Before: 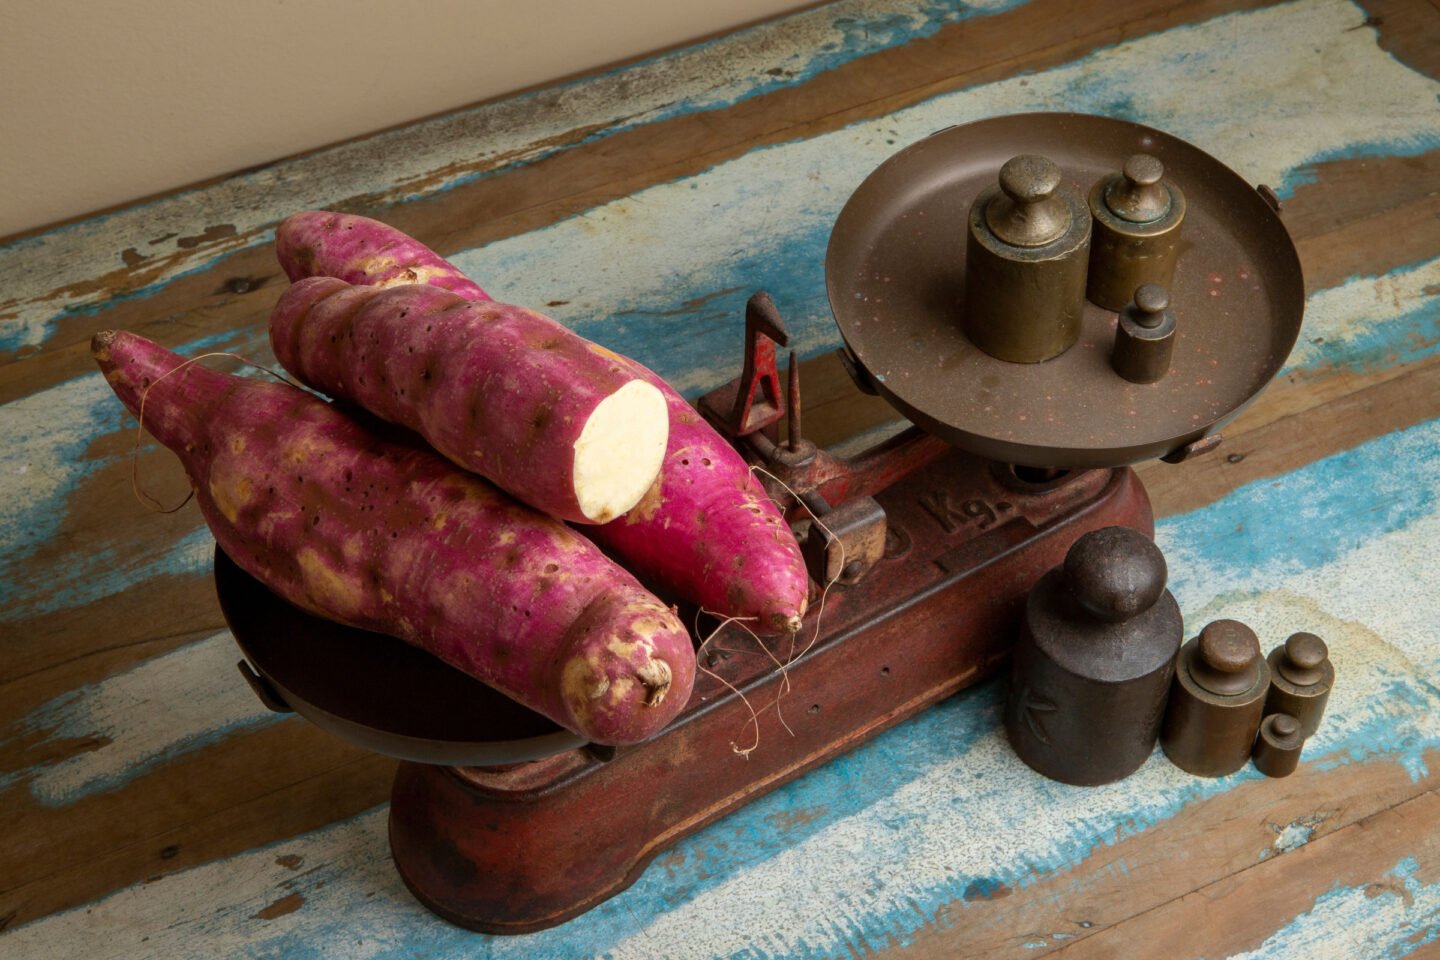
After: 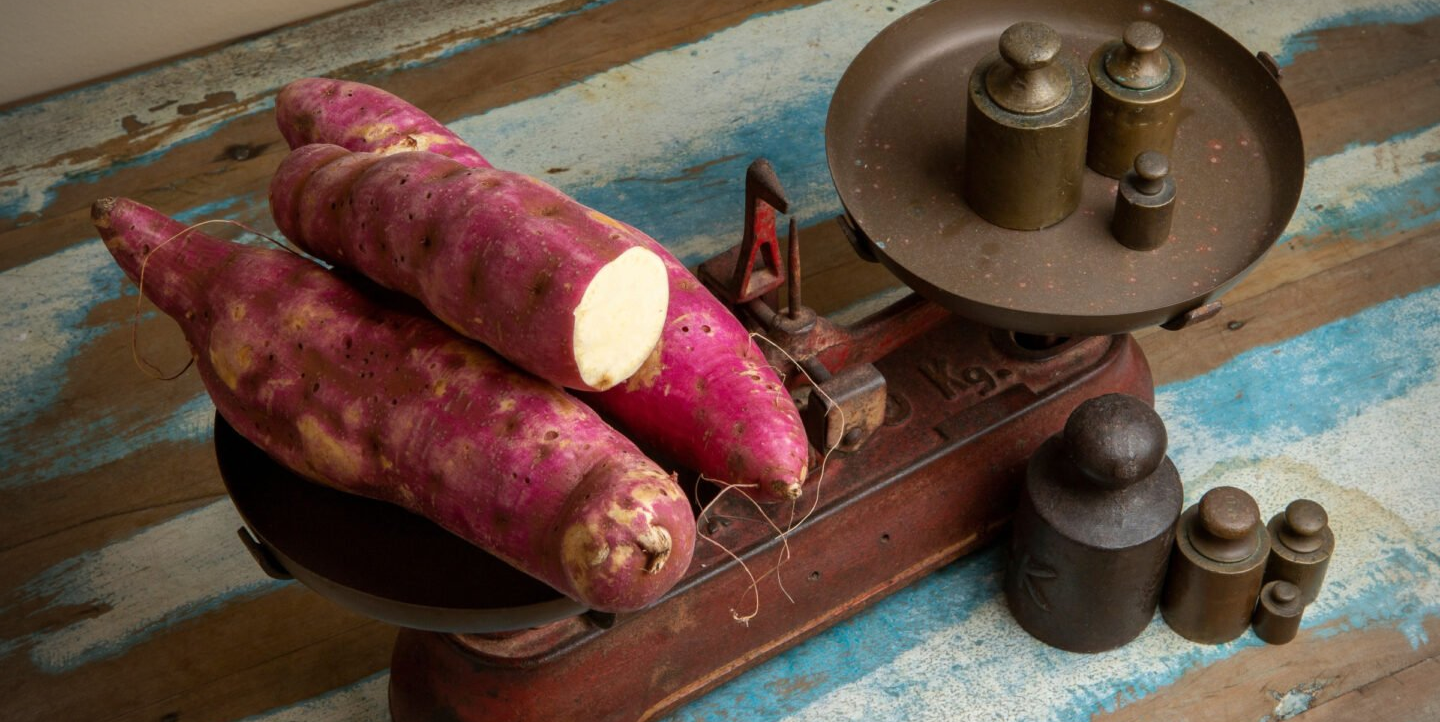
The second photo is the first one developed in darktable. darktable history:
crop: top 13.907%, bottom 10.858%
vignetting: on, module defaults
exposure: compensate highlight preservation false
